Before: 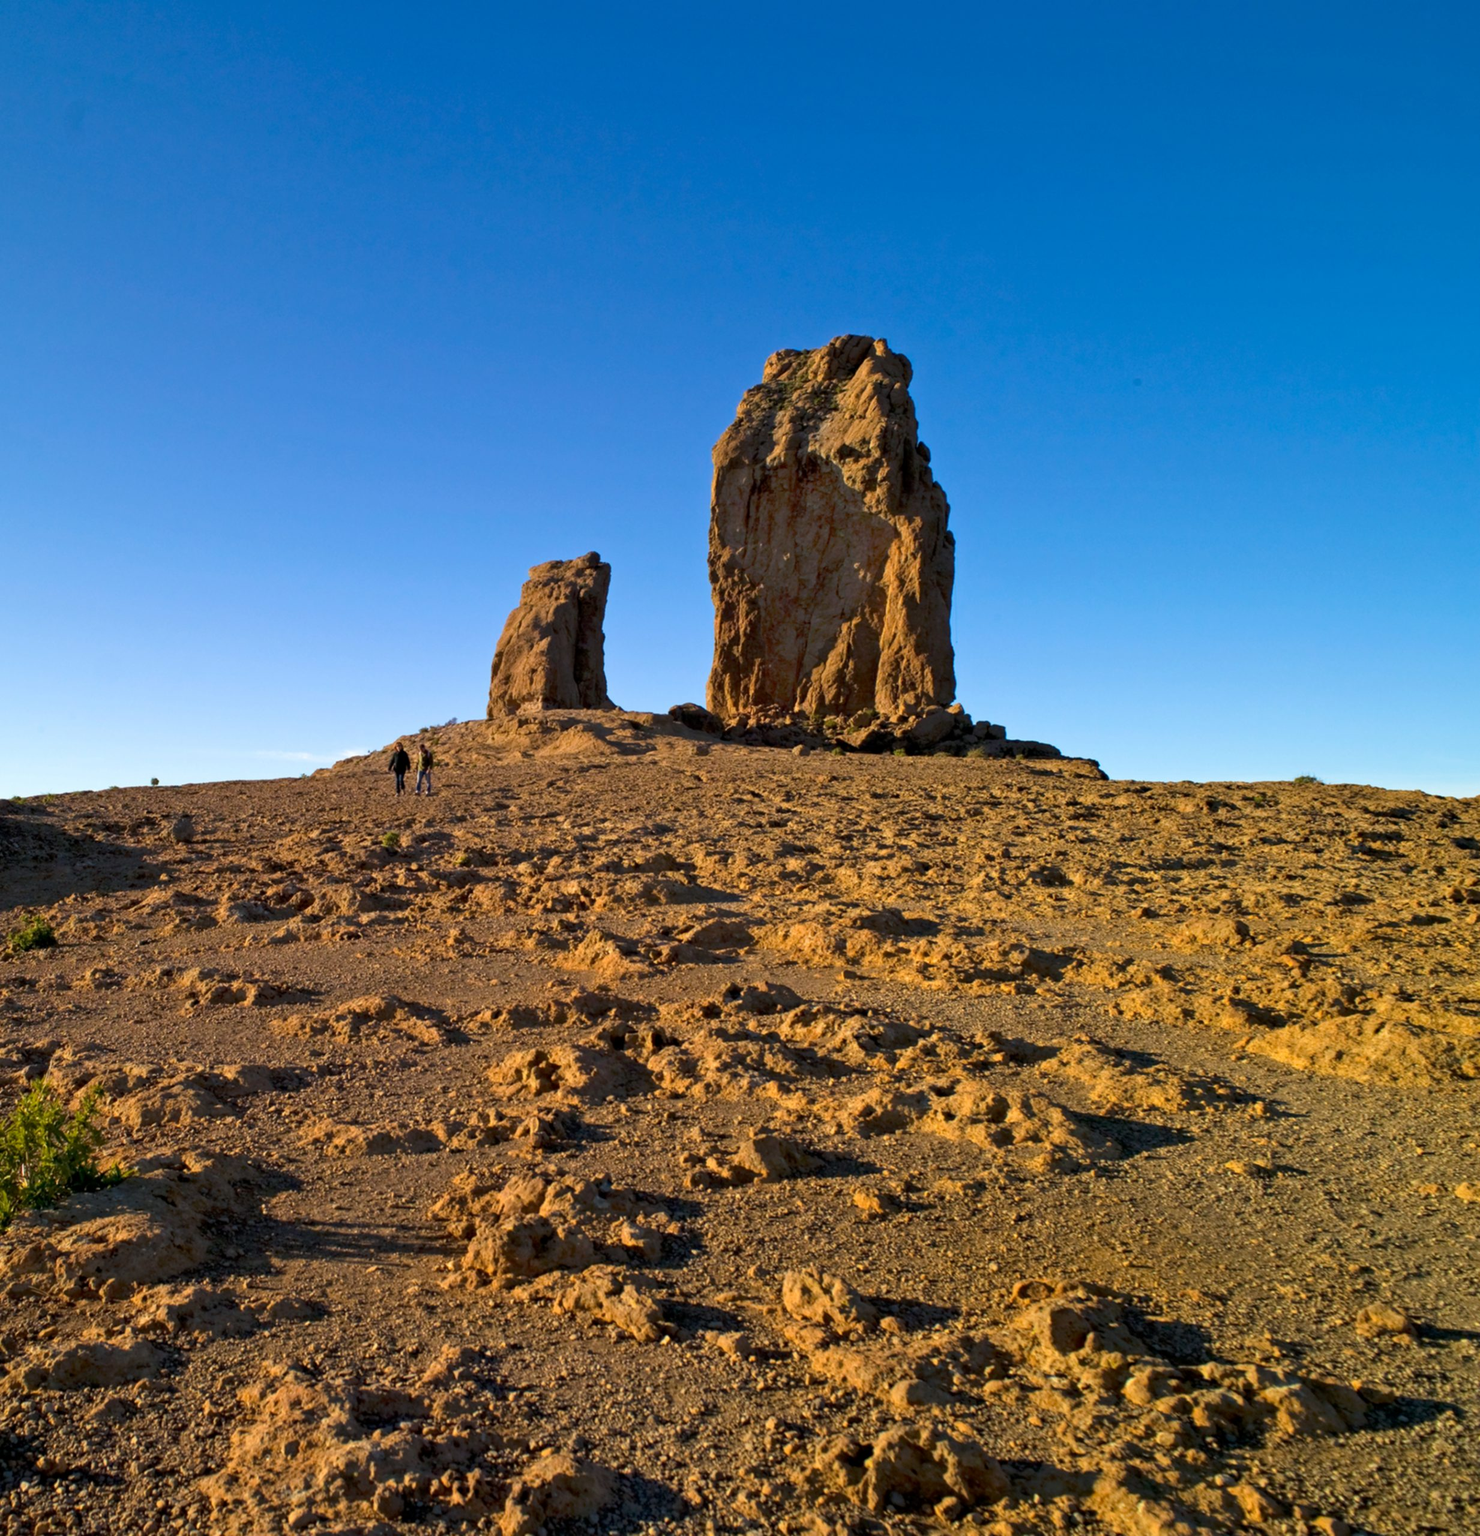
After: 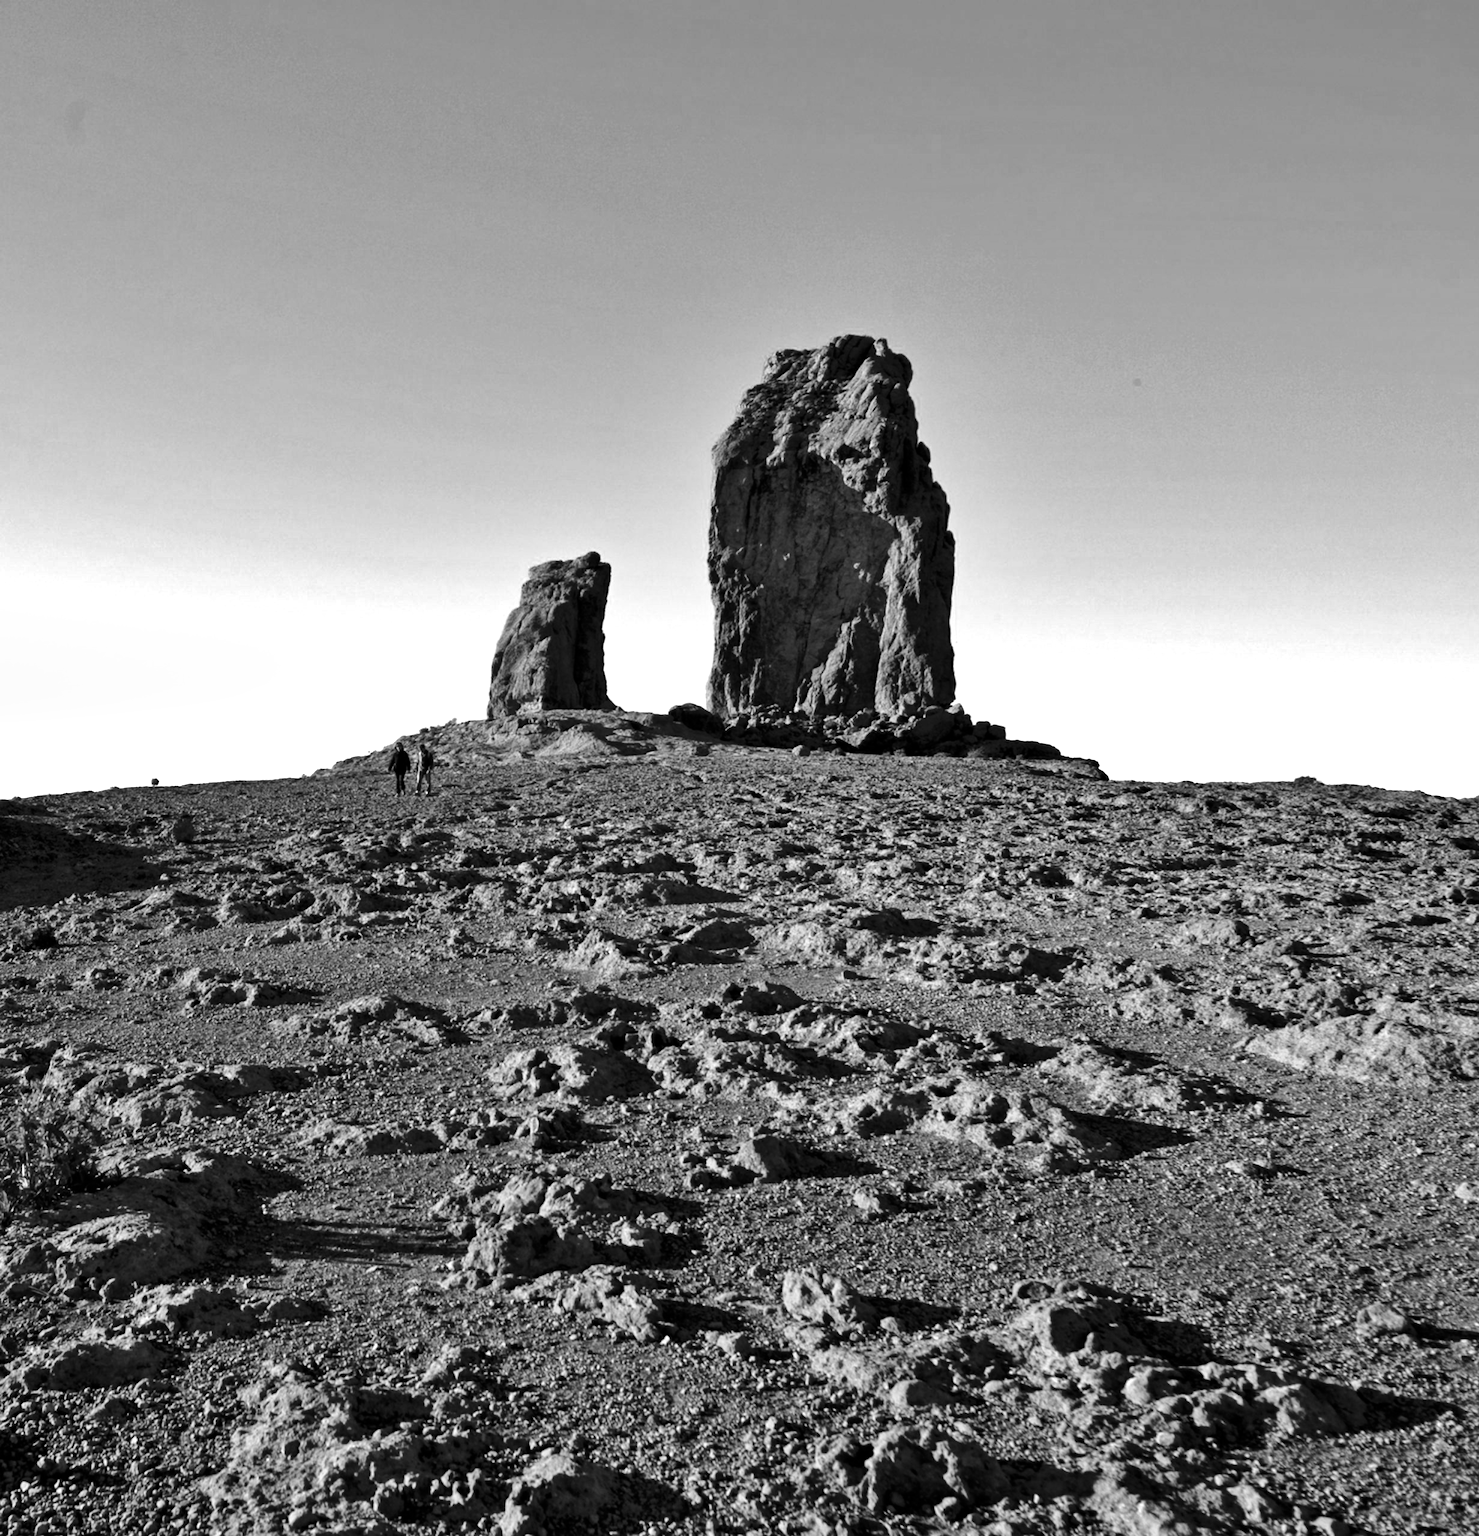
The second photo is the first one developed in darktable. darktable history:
tone equalizer: -8 EV -1.08 EV, -7 EV -1.01 EV, -6 EV -0.867 EV, -5 EV -0.578 EV, -3 EV 0.578 EV, -2 EV 0.867 EV, -1 EV 1.01 EV, +0 EV 1.08 EV, edges refinement/feathering 500, mask exposure compensation -1.57 EV, preserve details no
color calibration: output gray [0.21, 0.42, 0.37, 0], gray › normalize channels true, illuminant same as pipeline (D50), adaptation XYZ, x 0.346, y 0.359, gamut compression 0
shadows and highlights: soften with gaussian
